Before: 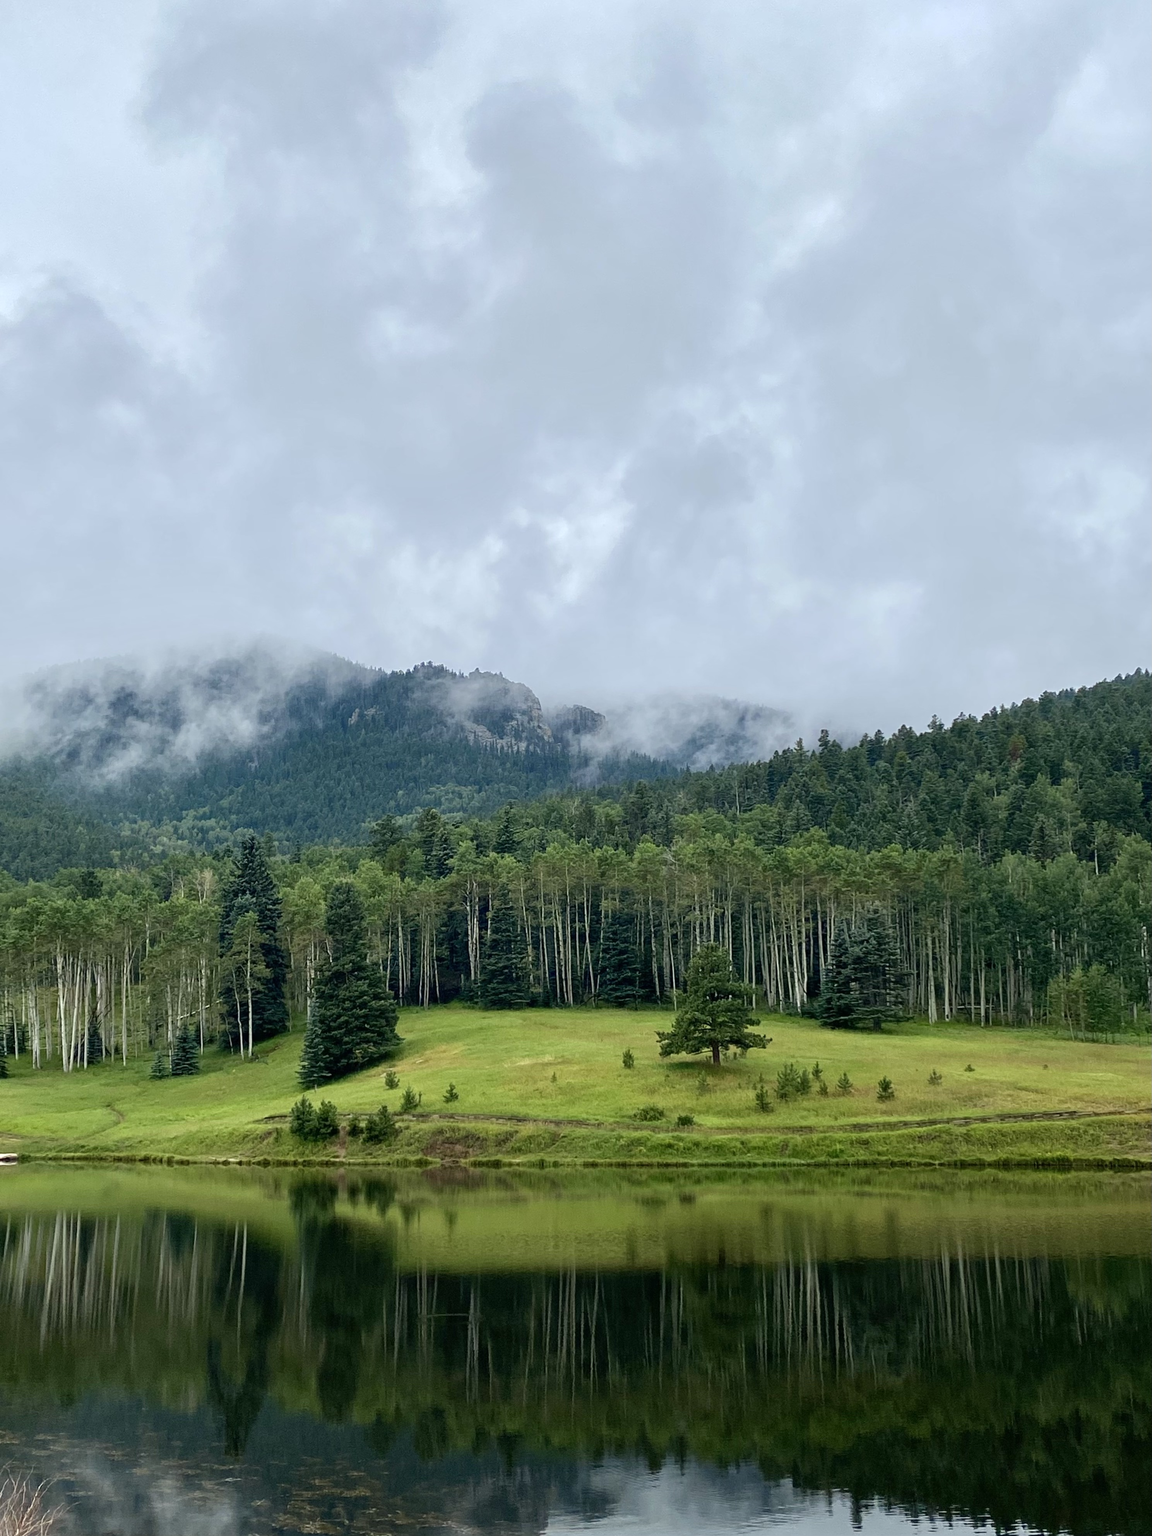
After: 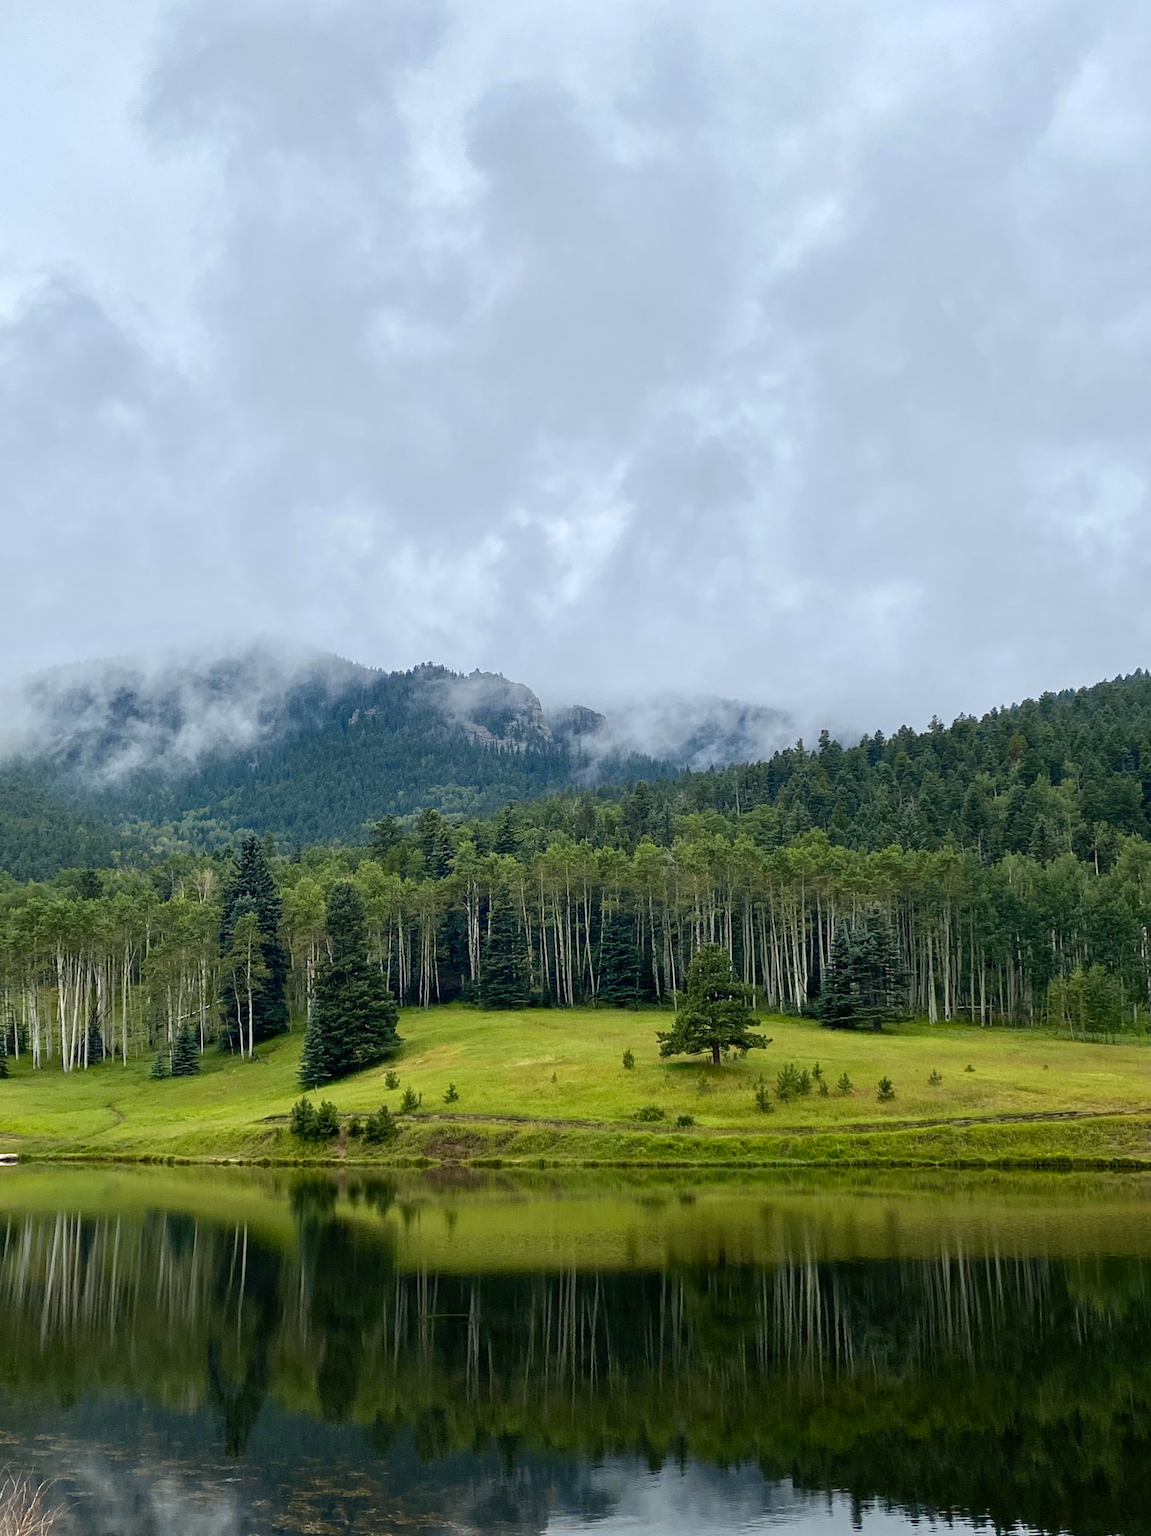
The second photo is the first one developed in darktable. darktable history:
white balance: emerald 1
color contrast: green-magenta contrast 0.8, blue-yellow contrast 1.1, unbound 0
